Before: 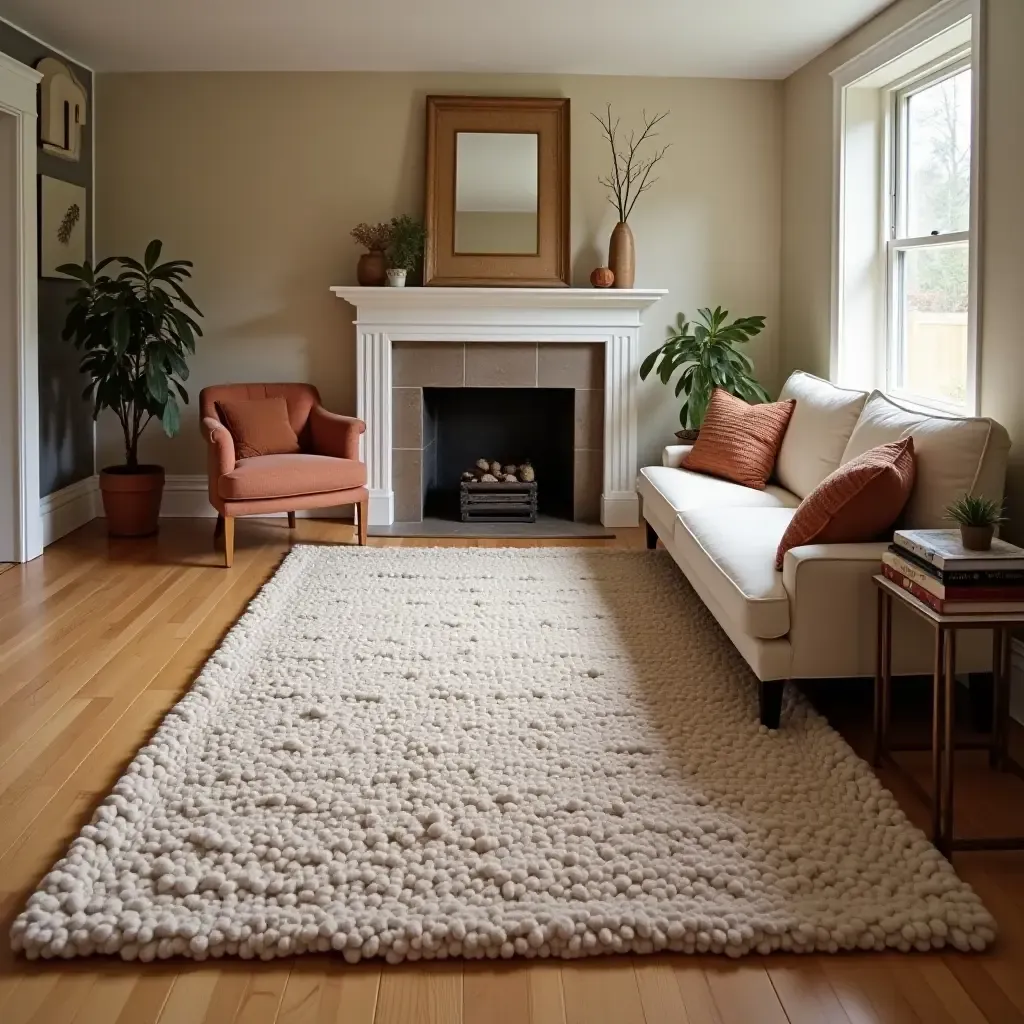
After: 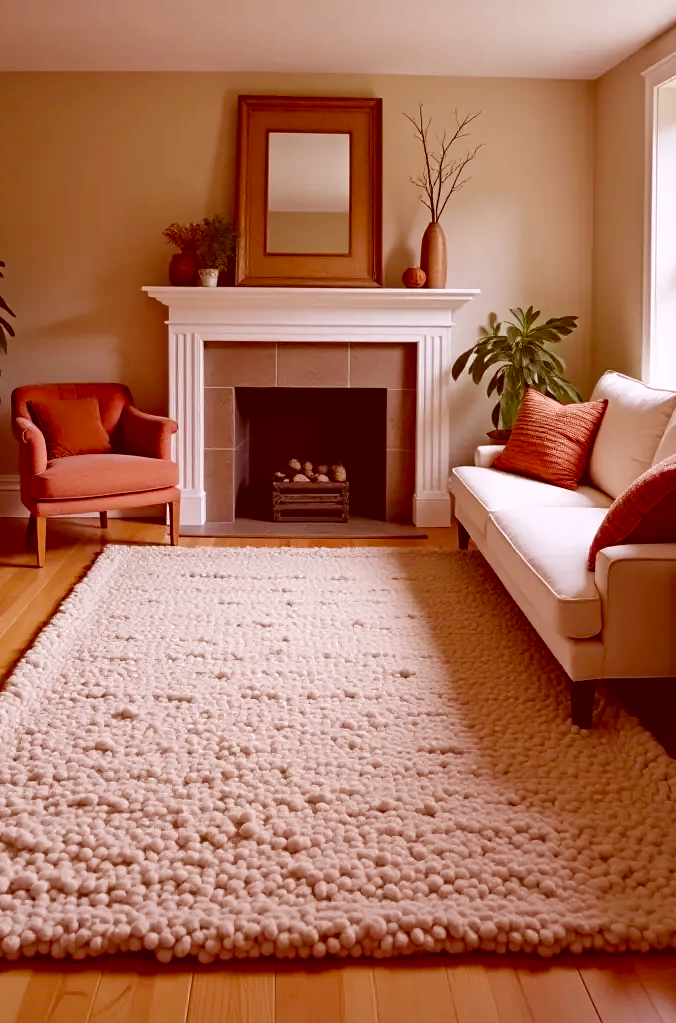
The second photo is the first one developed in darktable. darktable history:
color correction: highlights a* 9.03, highlights b* 8.71, shadows a* 40, shadows b* 40, saturation 0.8
color calibration: x 0.37, y 0.382, temperature 4313.32 K
tone equalizer: on, module defaults
color balance rgb: perceptual saturation grading › global saturation 35%, perceptual saturation grading › highlights -25%, perceptual saturation grading › shadows 50%
crop and rotate: left 18.442%, right 15.508%
